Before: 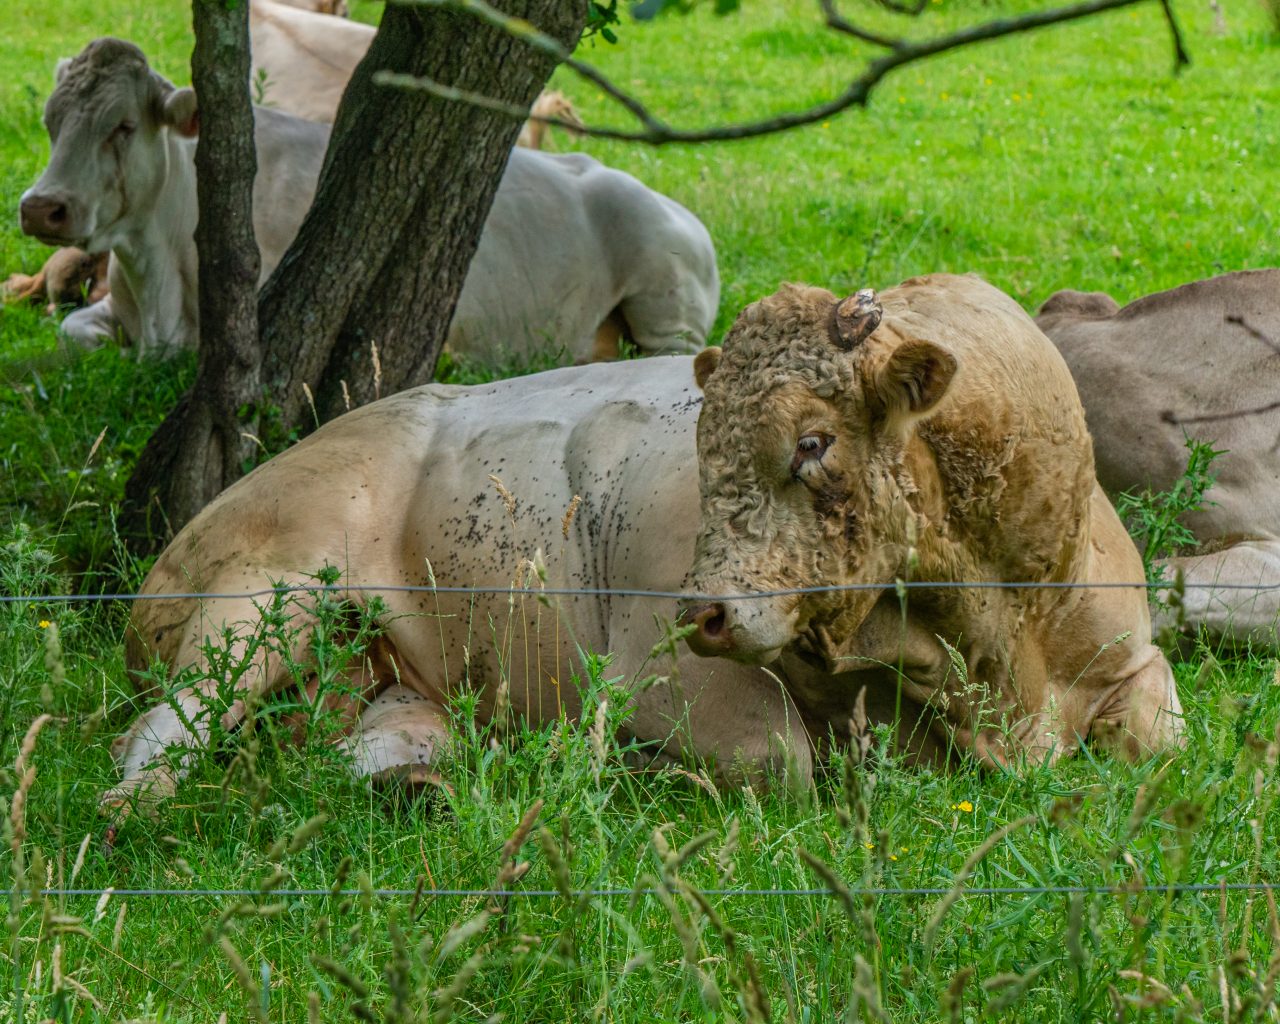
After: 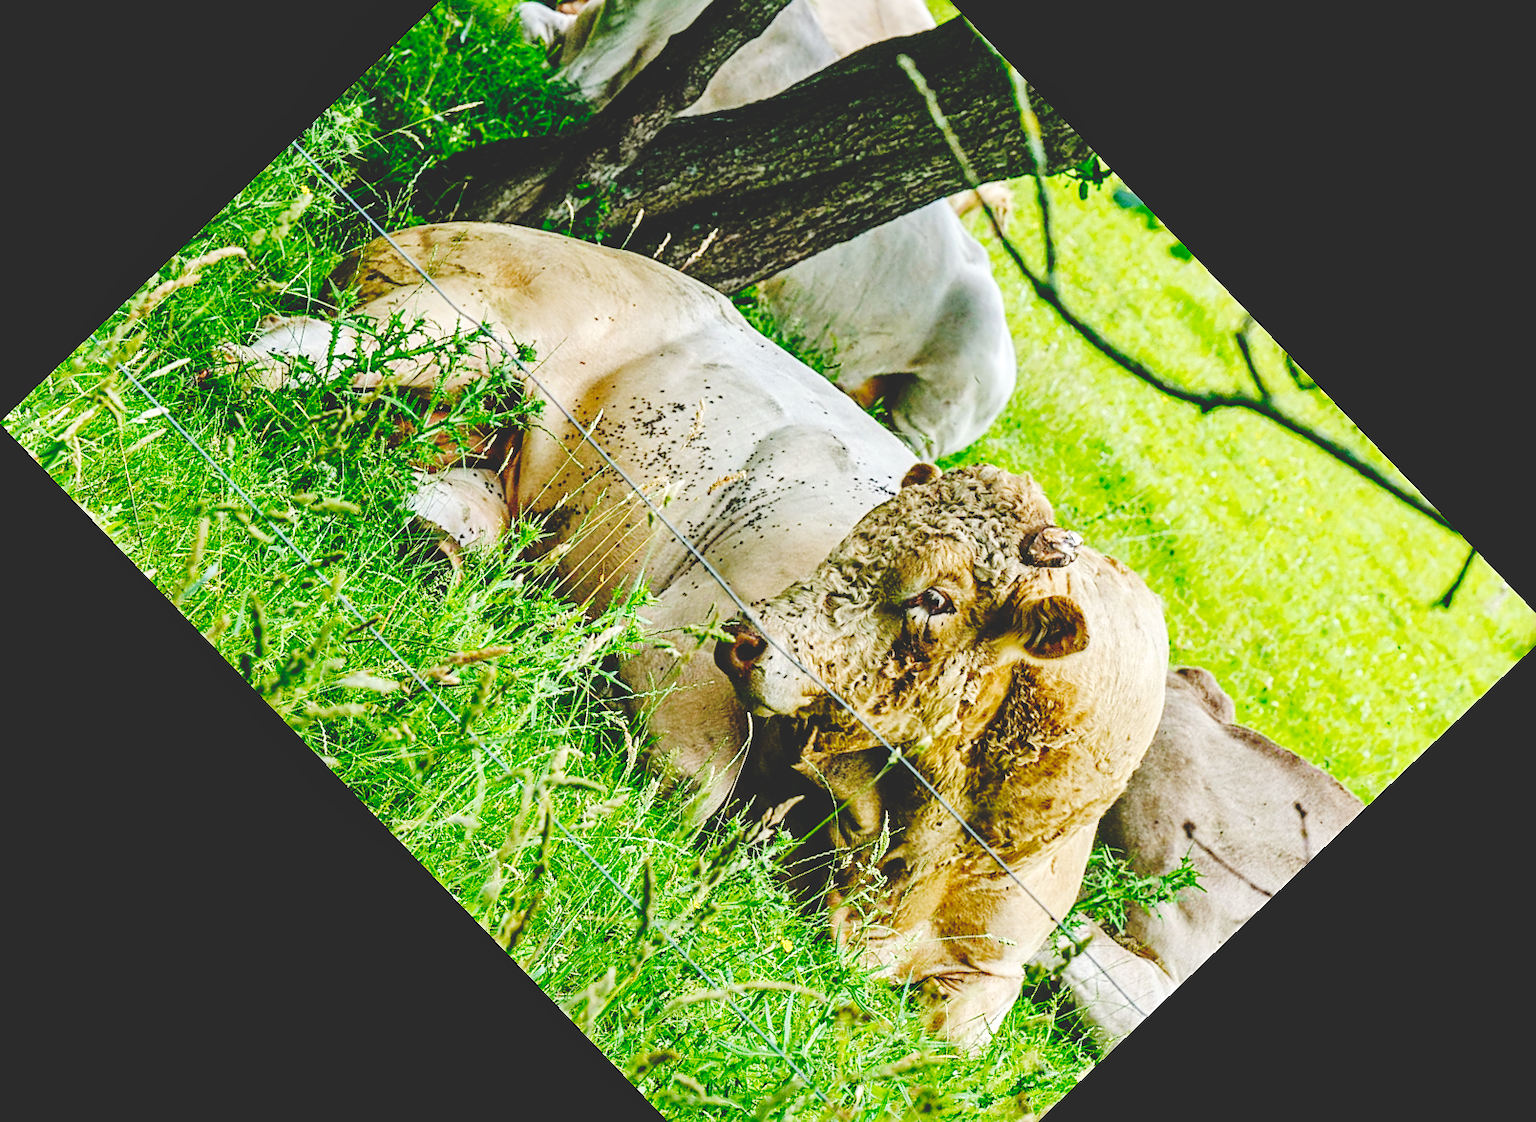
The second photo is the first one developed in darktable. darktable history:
base curve: curves: ch0 [(0, 0) (0, 0) (0.002, 0.001) (0.008, 0.003) (0.019, 0.011) (0.037, 0.037) (0.064, 0.11) (0.102, 0.232) (0.152, 0.379) (0.216, 0.524) (0.296, 0.665) (0.394, 0.789) (0.512, 0.881) (0.651, 0.945) (0.813, 0.986) (1, 1)], preserve colors none
sharpen: on, module defaults
tone curve: curves: ch0 [(0, 0) (0.003, 0.177) (0.011, 0.177) (0.025, 0.176) (0.044, 0.178) (0.069, 0.186) (0.1, 0.194) (0.136, 0.203) (0.177, 0.223) (0.224, 0.255) (0.277, 0.305) (0.335, 0.383) (0.399, 0.467) (0.468, 0.546) (0.543, 0.616) (0.623, 0.694) (0.709, 0.764) (0.801, 0.834) (0.898, 0.901) (1, 1)], preserve colors none
crop and rotate: angle -46.26°, top 16.234%, right 0.912%, bottom 11.704%
local contrast: mode bilateral grid, contrast 20, coarseness 50, detail 120%, midtone range 0.2
